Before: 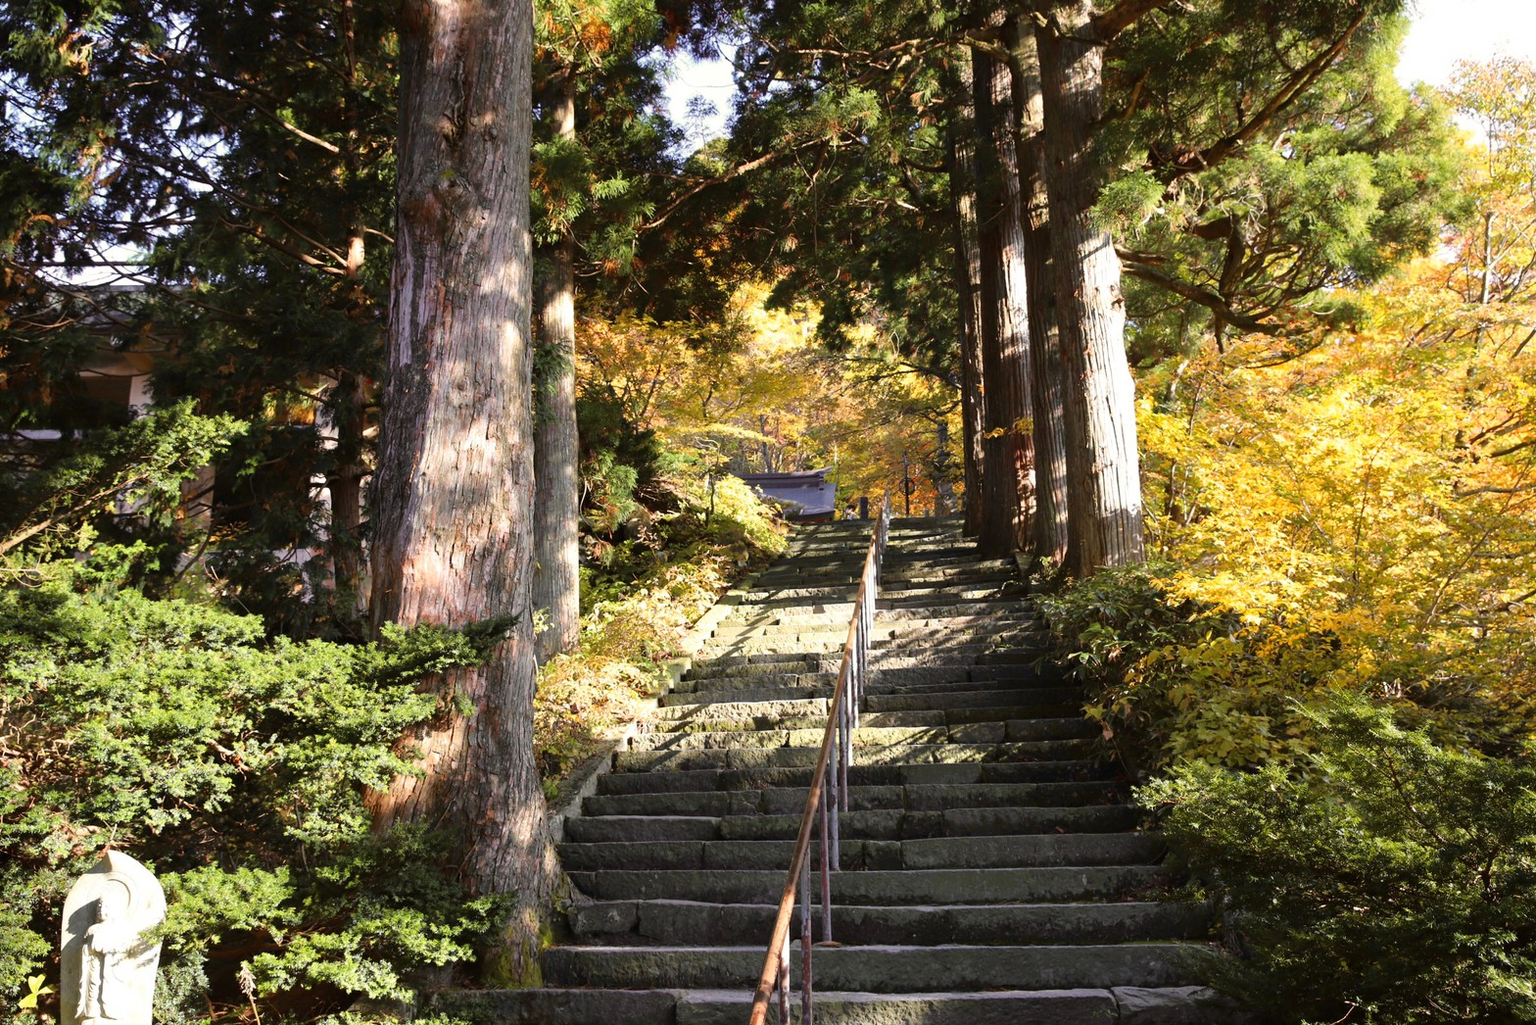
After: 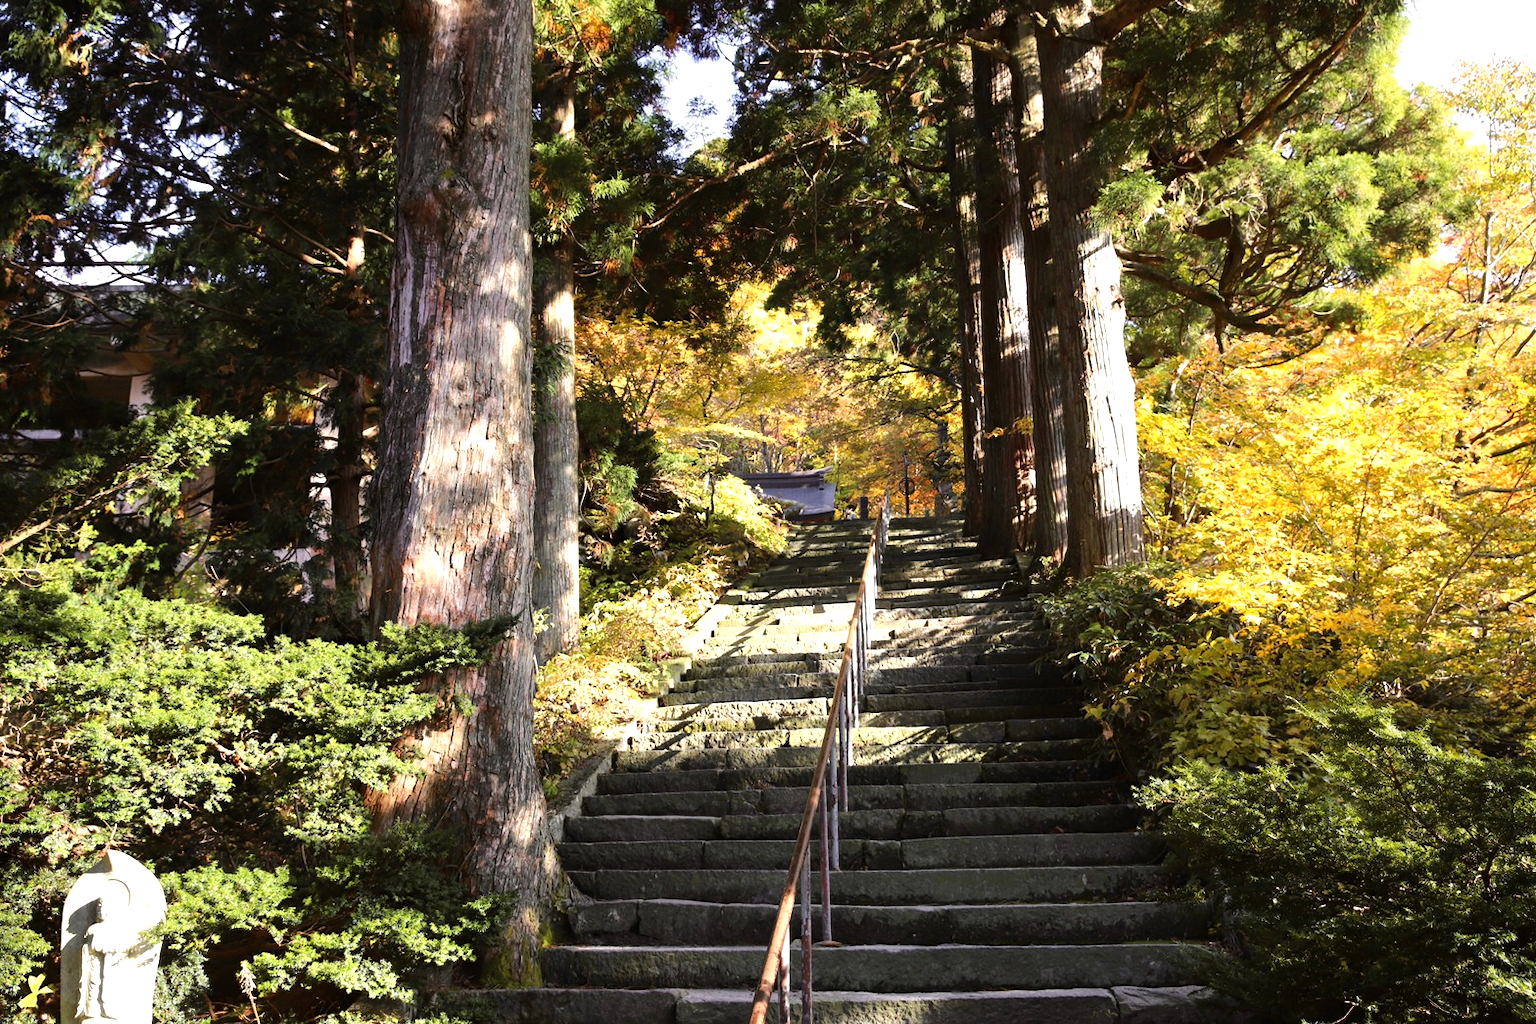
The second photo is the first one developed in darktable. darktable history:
tone equalizer: -8 EV -0.435 EV, -7 EV -0.362 EV, -6 EV -0.304 EV, -5 EV -0.253 EV, -3 EV 0.244 EV, -2 EV 0.327 EV, -1 EV 0.414 EV, +0 EV 0.409 EV, edges refinement/feathering 500, mask exposure compensation -1.57 EV, preserve details no
